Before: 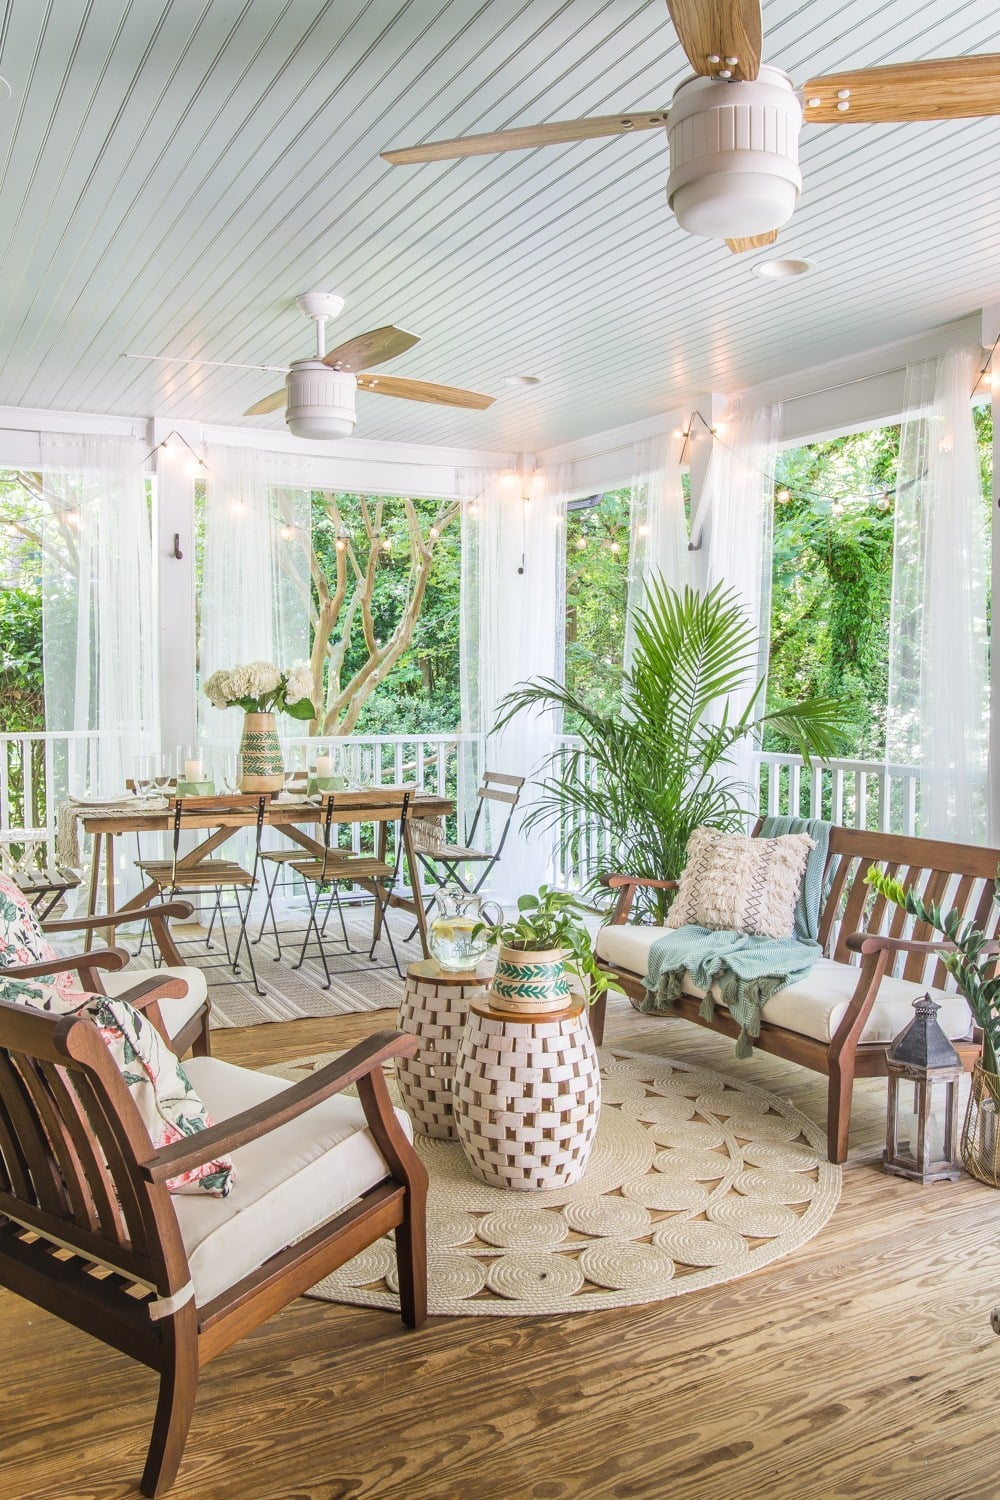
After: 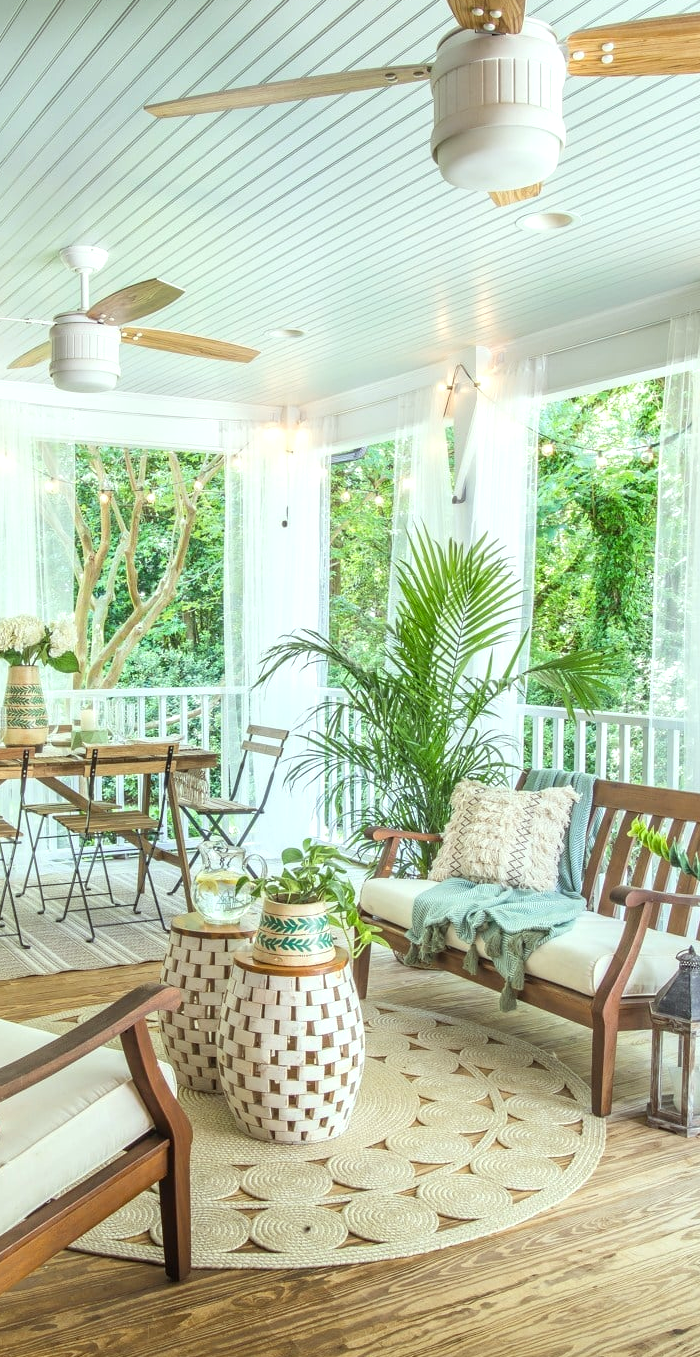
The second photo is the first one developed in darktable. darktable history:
color correction: highlights a* -8.37, highlights b* 3.09
crop and rotate: left 23.7%, top 3.161%, right 6.278%, bottom 6.346%
exposure: exposure 0.298 EV, compensate highlight preservation false
